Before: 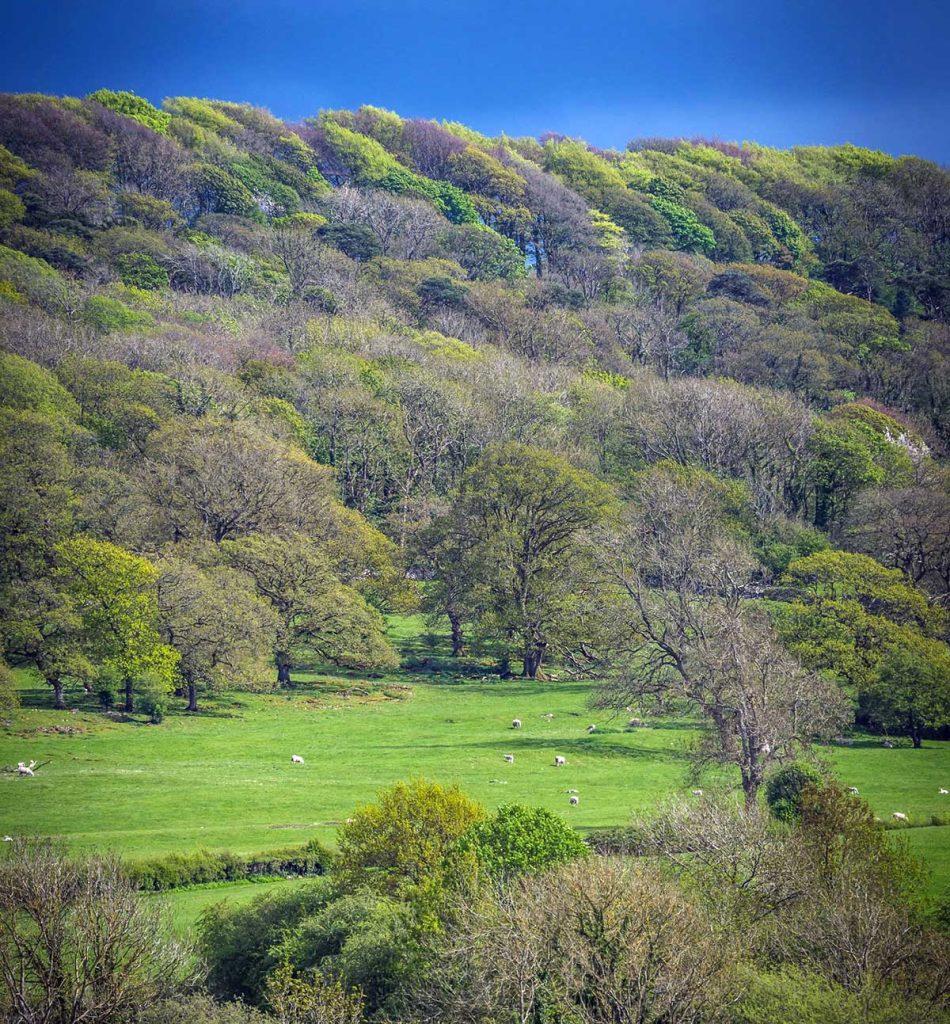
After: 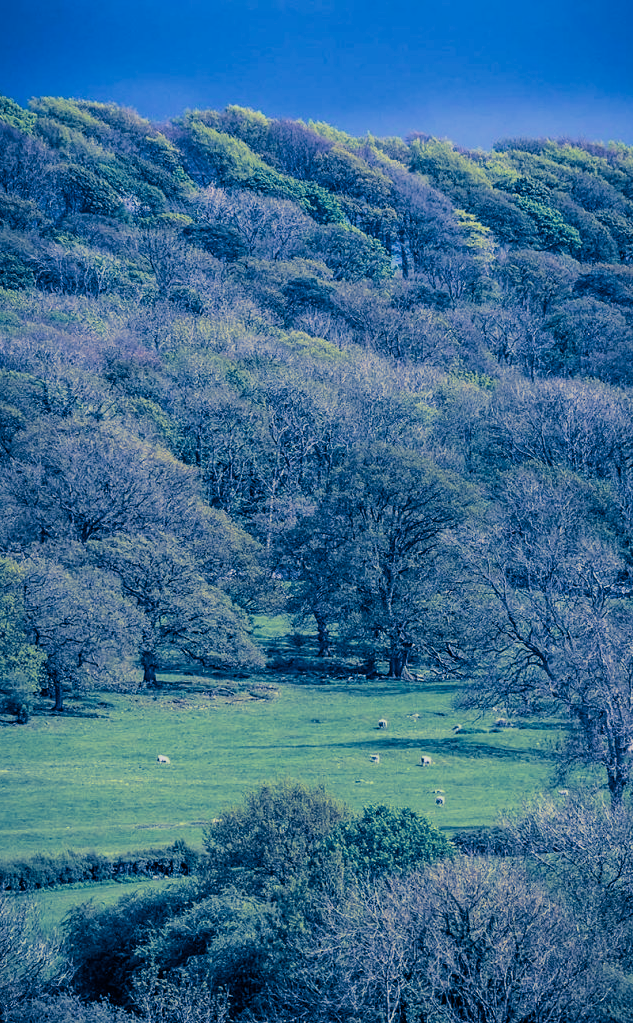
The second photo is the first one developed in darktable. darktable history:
split-toning: shadows › hue 226.8°, shadows › saturation 1, highlights › saturation 0, balance -61.41
filmic rgb: black relative exposure -7.65 EV, white relative exposure 4.56 EV, hardness 3.61, contrast 1.05
crop and rotate: left 14.292%, right 19.041%
